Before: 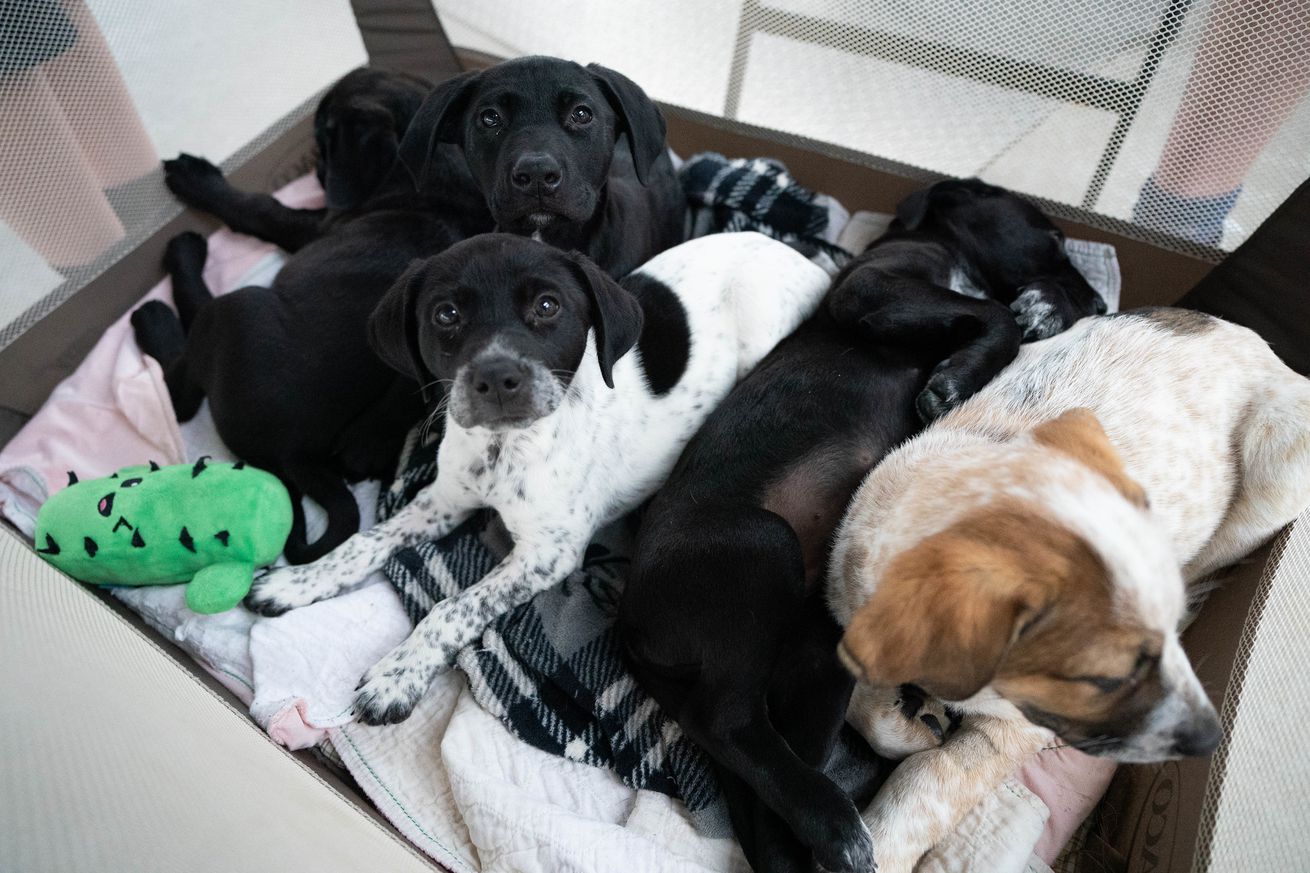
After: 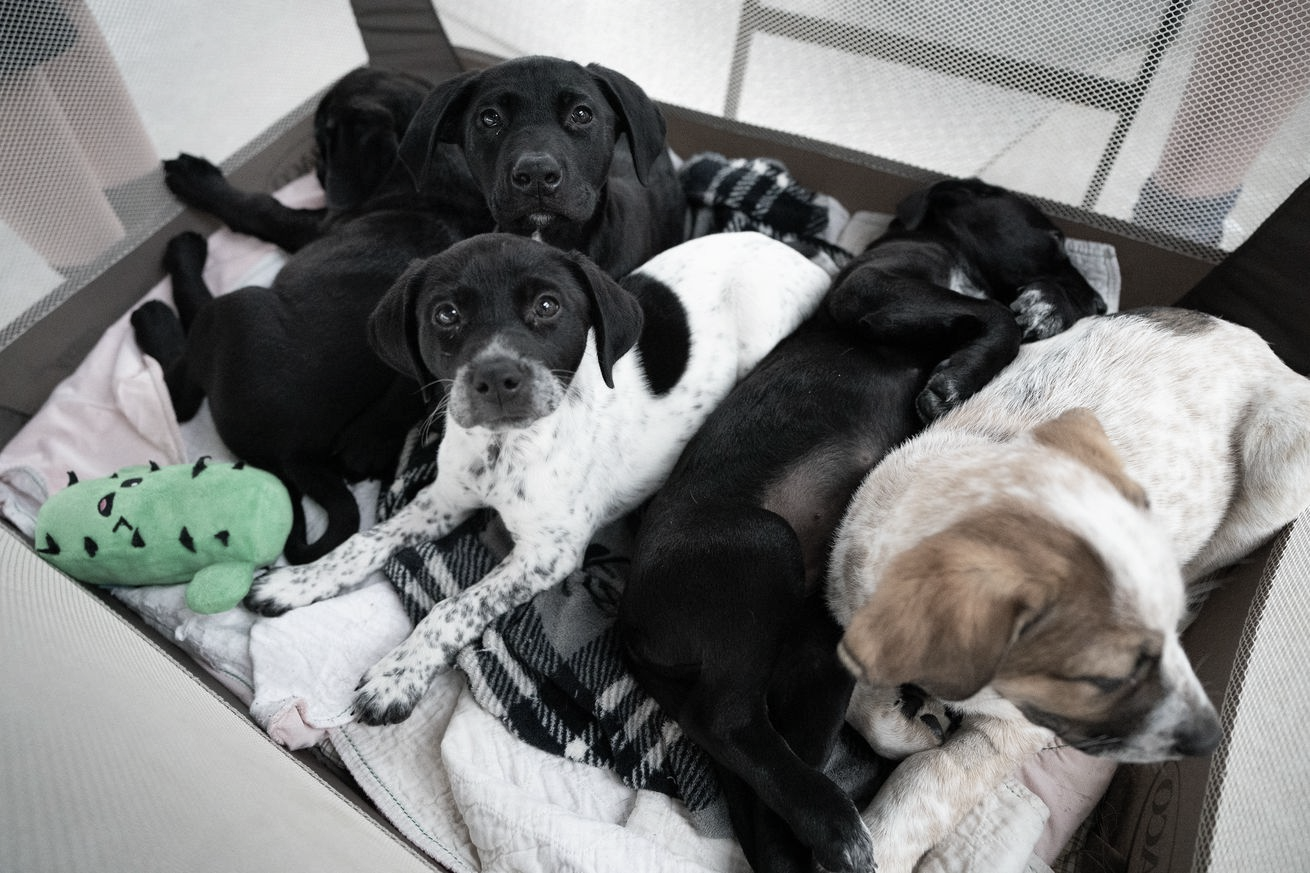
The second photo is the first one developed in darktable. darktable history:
color correction: highlights b* 0.037, saturation 0.477
shadows and highlights: soften with gaussian
